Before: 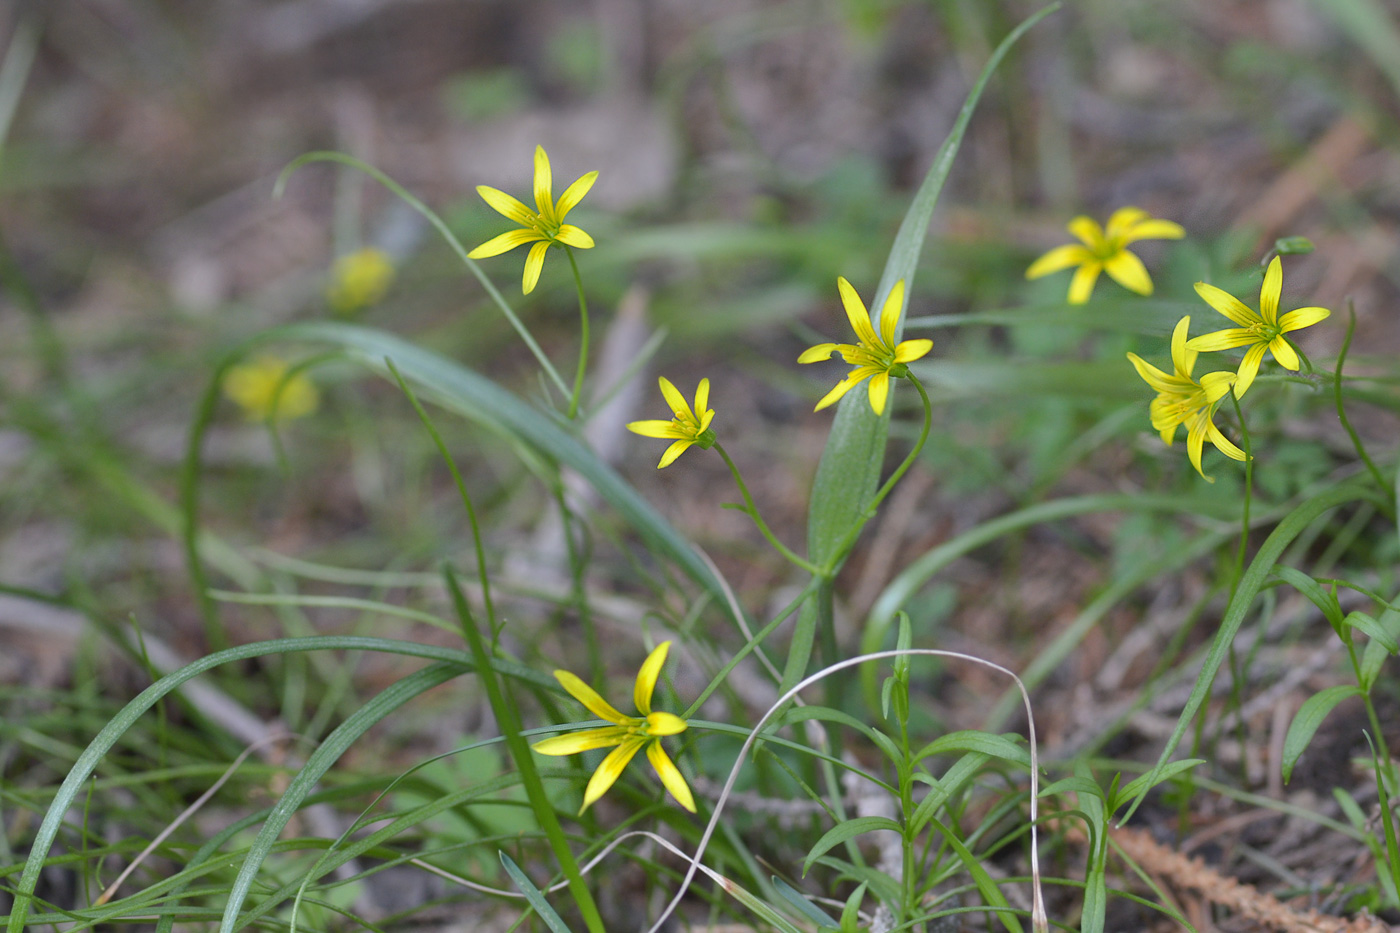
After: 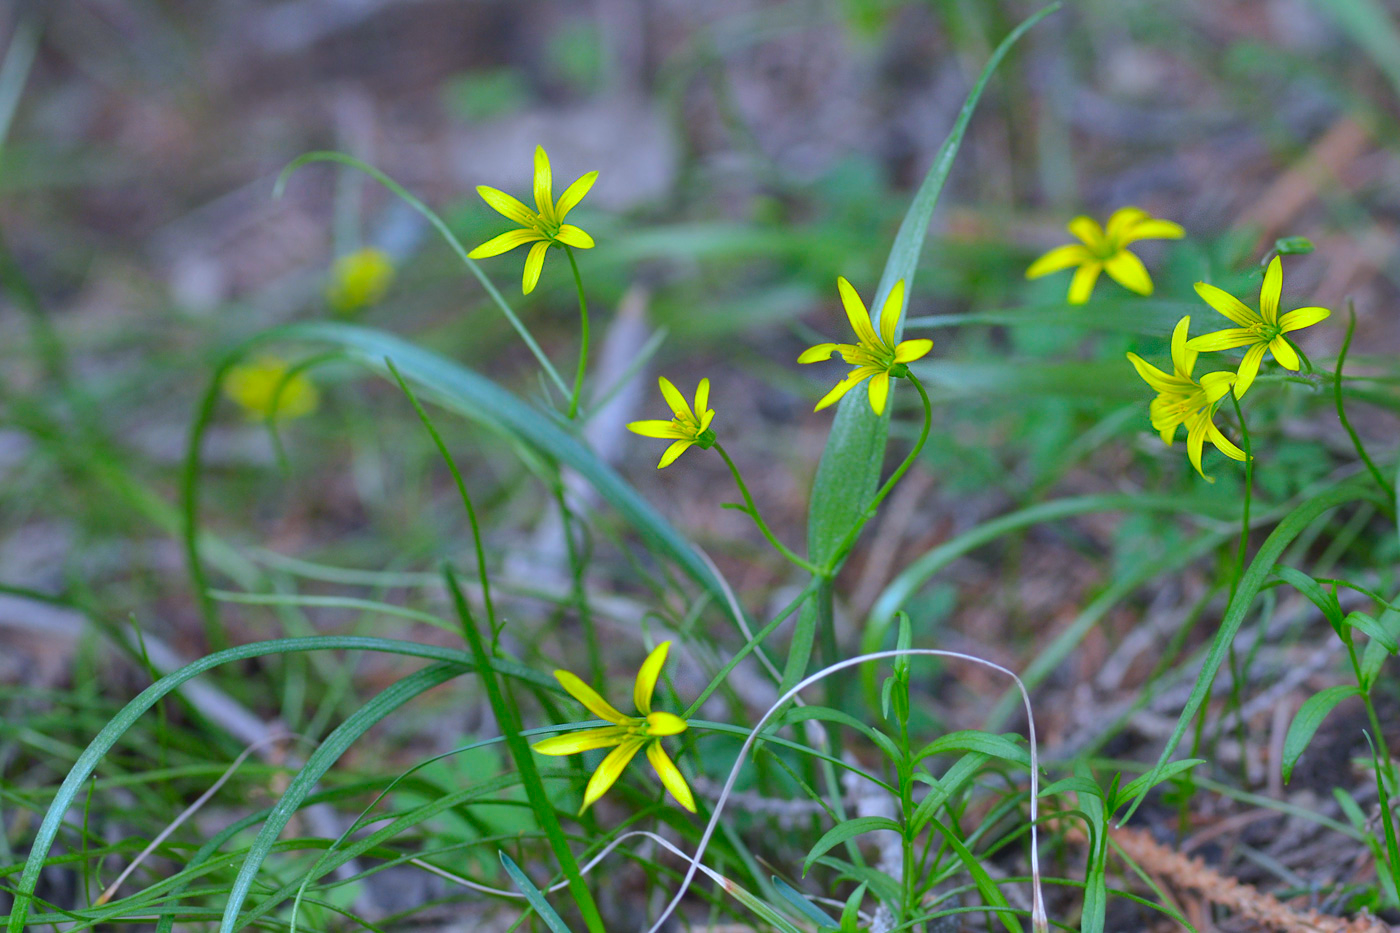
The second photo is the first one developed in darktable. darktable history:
color calibration: x 0.37, y 0.382, temperature 4313.32 K
contrast brightness saturation: saturation 0.5
